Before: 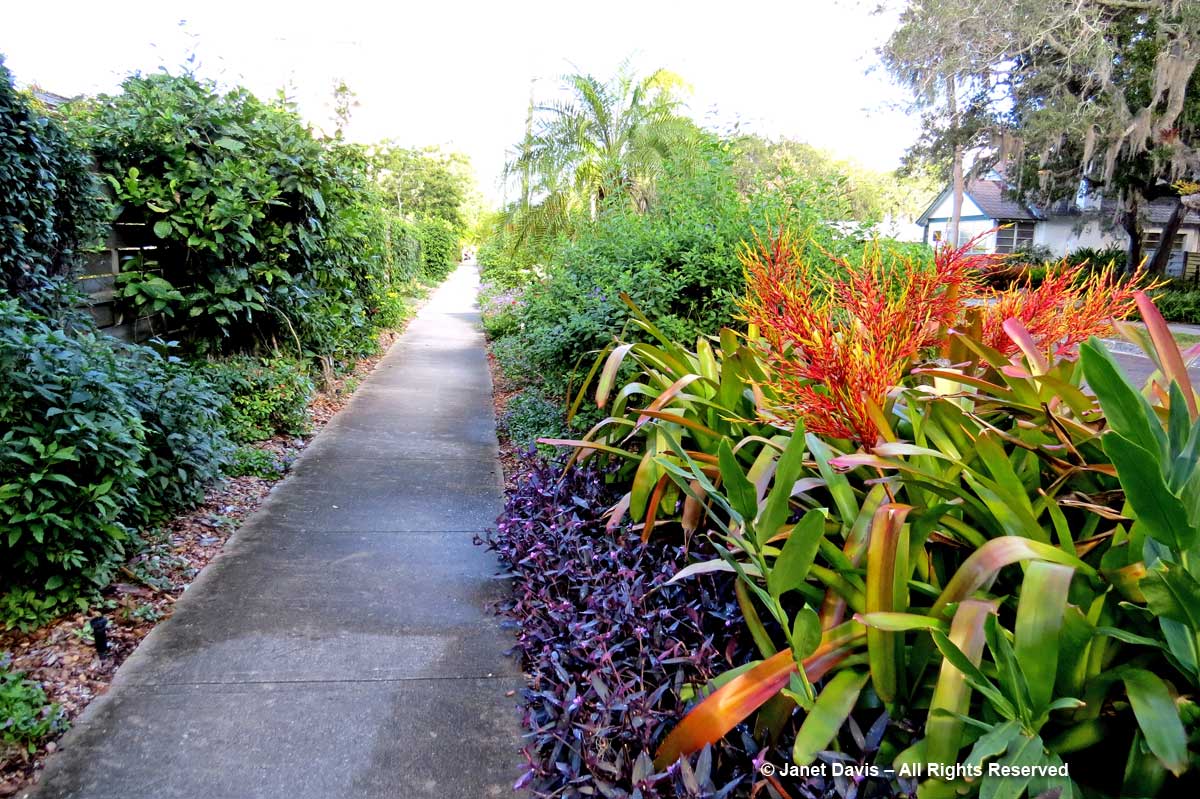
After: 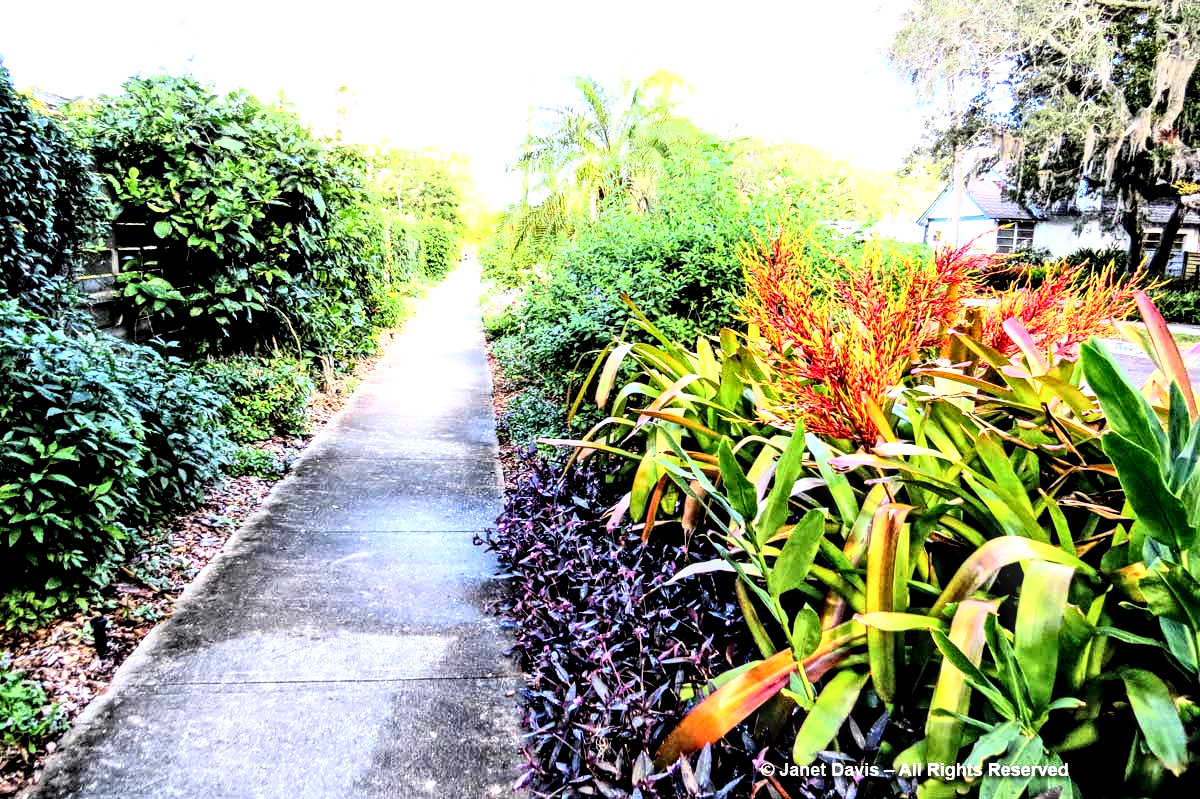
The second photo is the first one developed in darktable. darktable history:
local contrast: highlights 79%, shadows 56%, detail 175%, midtone range 0.428
rgb curve: curves: ch0 [(0, 0) (0.21, 0.15) (0.24, 0.21) (0.5, 0.75) (0.75, 0.96) (0.89, 0.99) (1, 1)]; ch1 [(0, 0.02) (0.21, 0.13) (0.25, 0.2) (0.5, 0.67) (0.75, 0.9) (0.89, 0.97) (1, 1)]; ch2 [(0, 0.02) (0.21, 0.13) (0.25, 0.2) (0.5, 0.67) (0.75, 0.9) (0.89, 0.97) (1, 1)], compensate middle gray true
